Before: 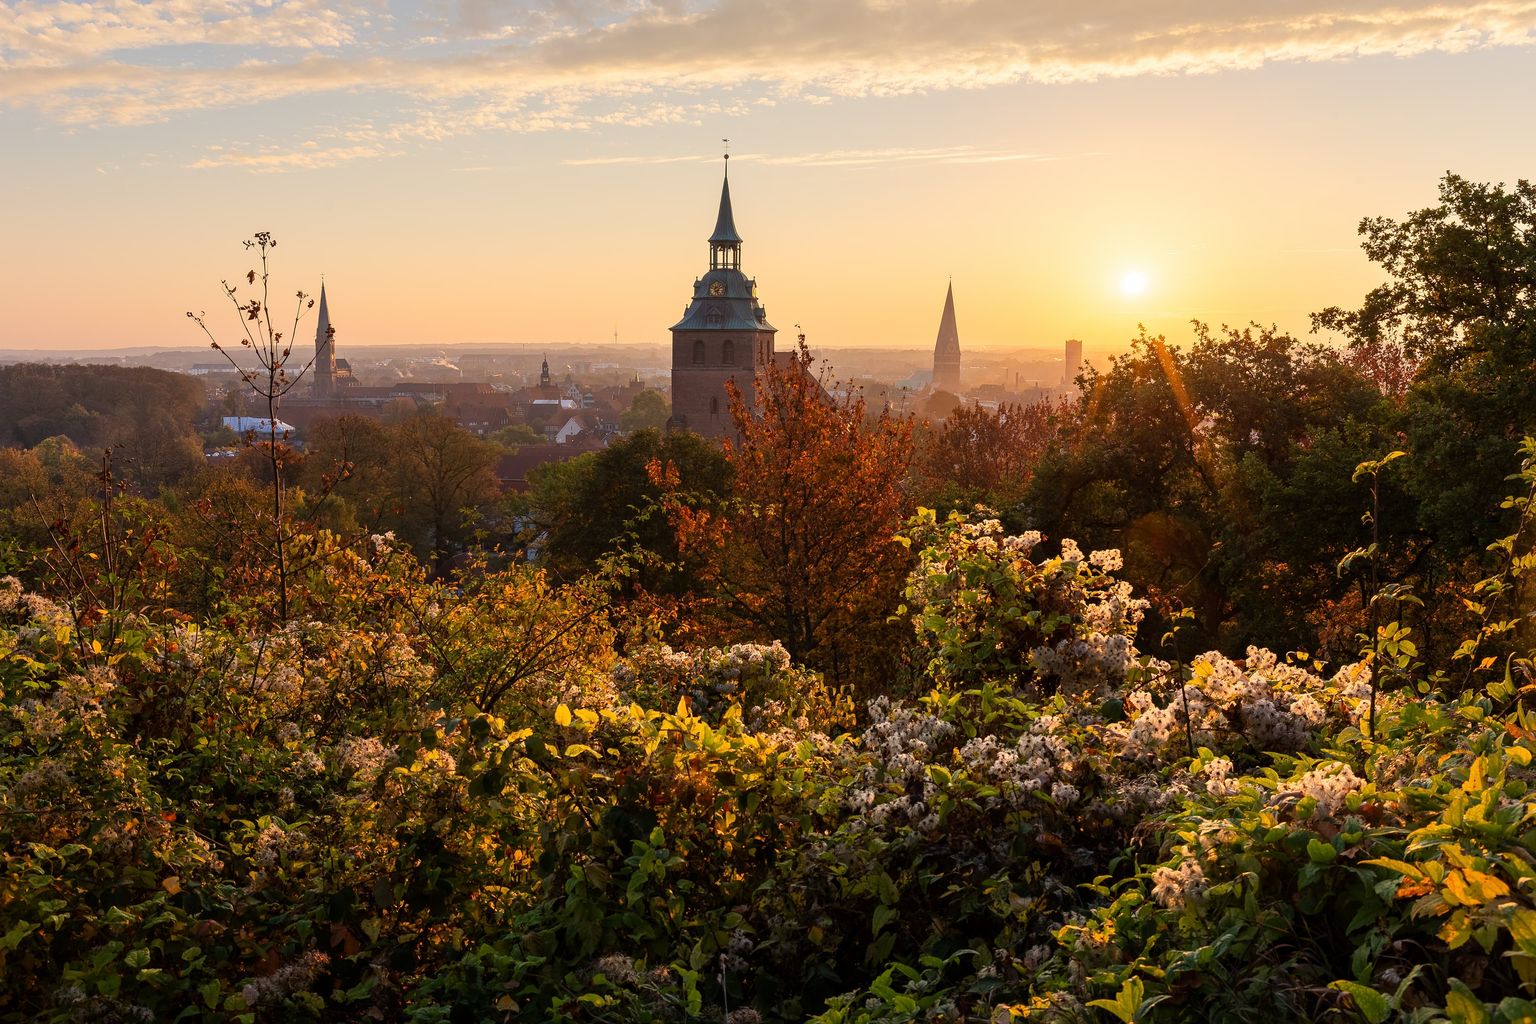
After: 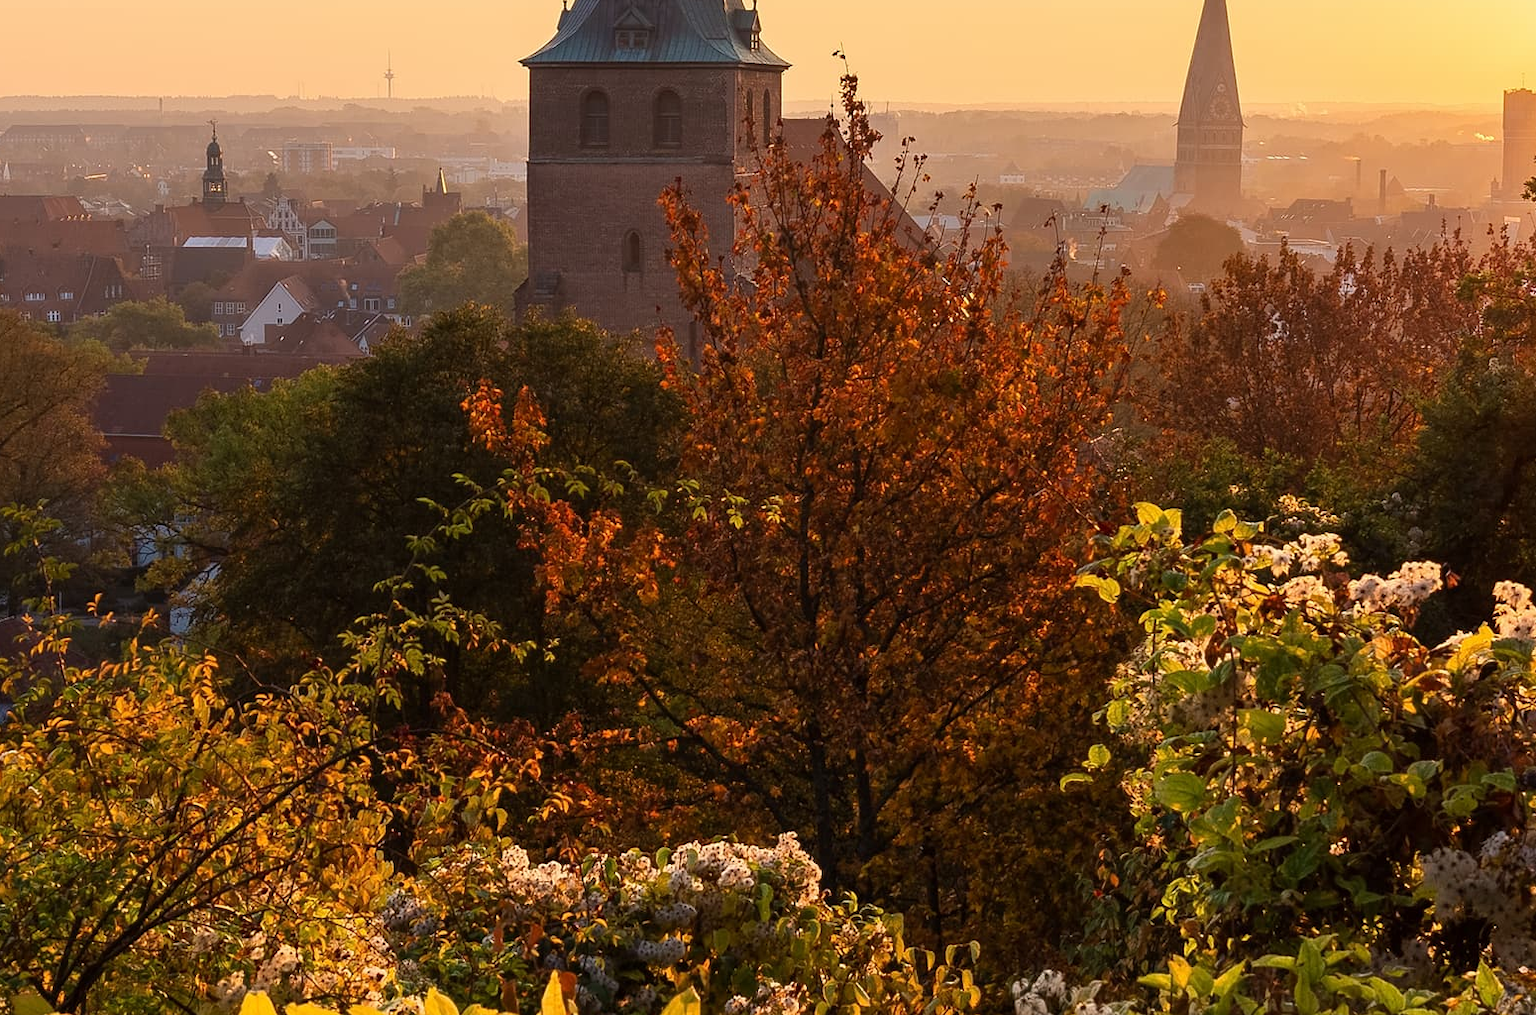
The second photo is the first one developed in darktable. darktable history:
crop: left 29.879%, top 29.726%, right 29.736%, bottom 30.229%
